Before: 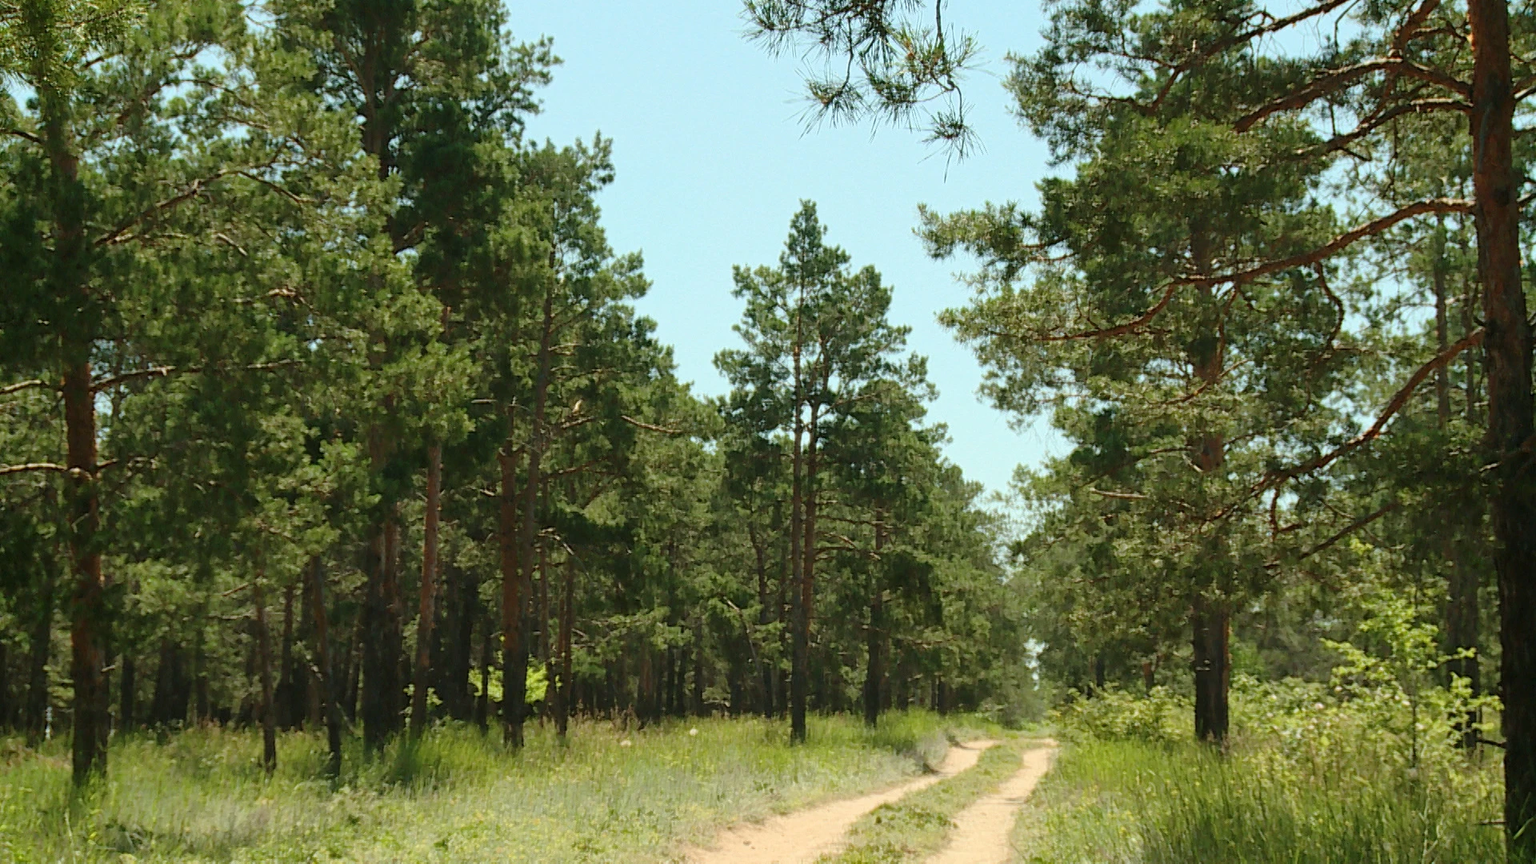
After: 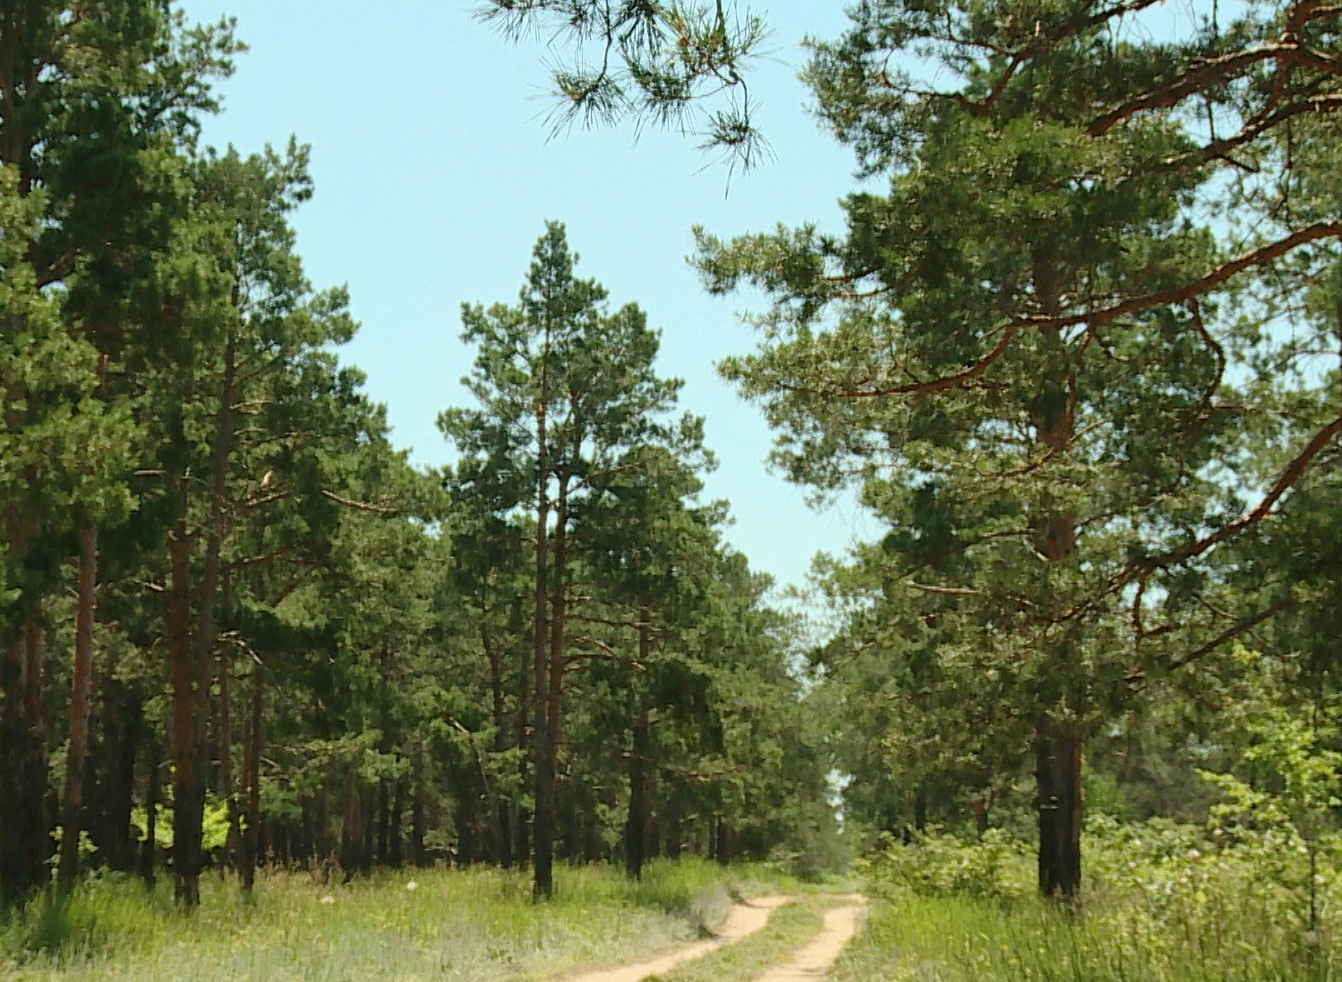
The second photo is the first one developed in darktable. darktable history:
crop and rotate: left 23.73%, top 2.725%, right 6.357%, bottom 6.279%
